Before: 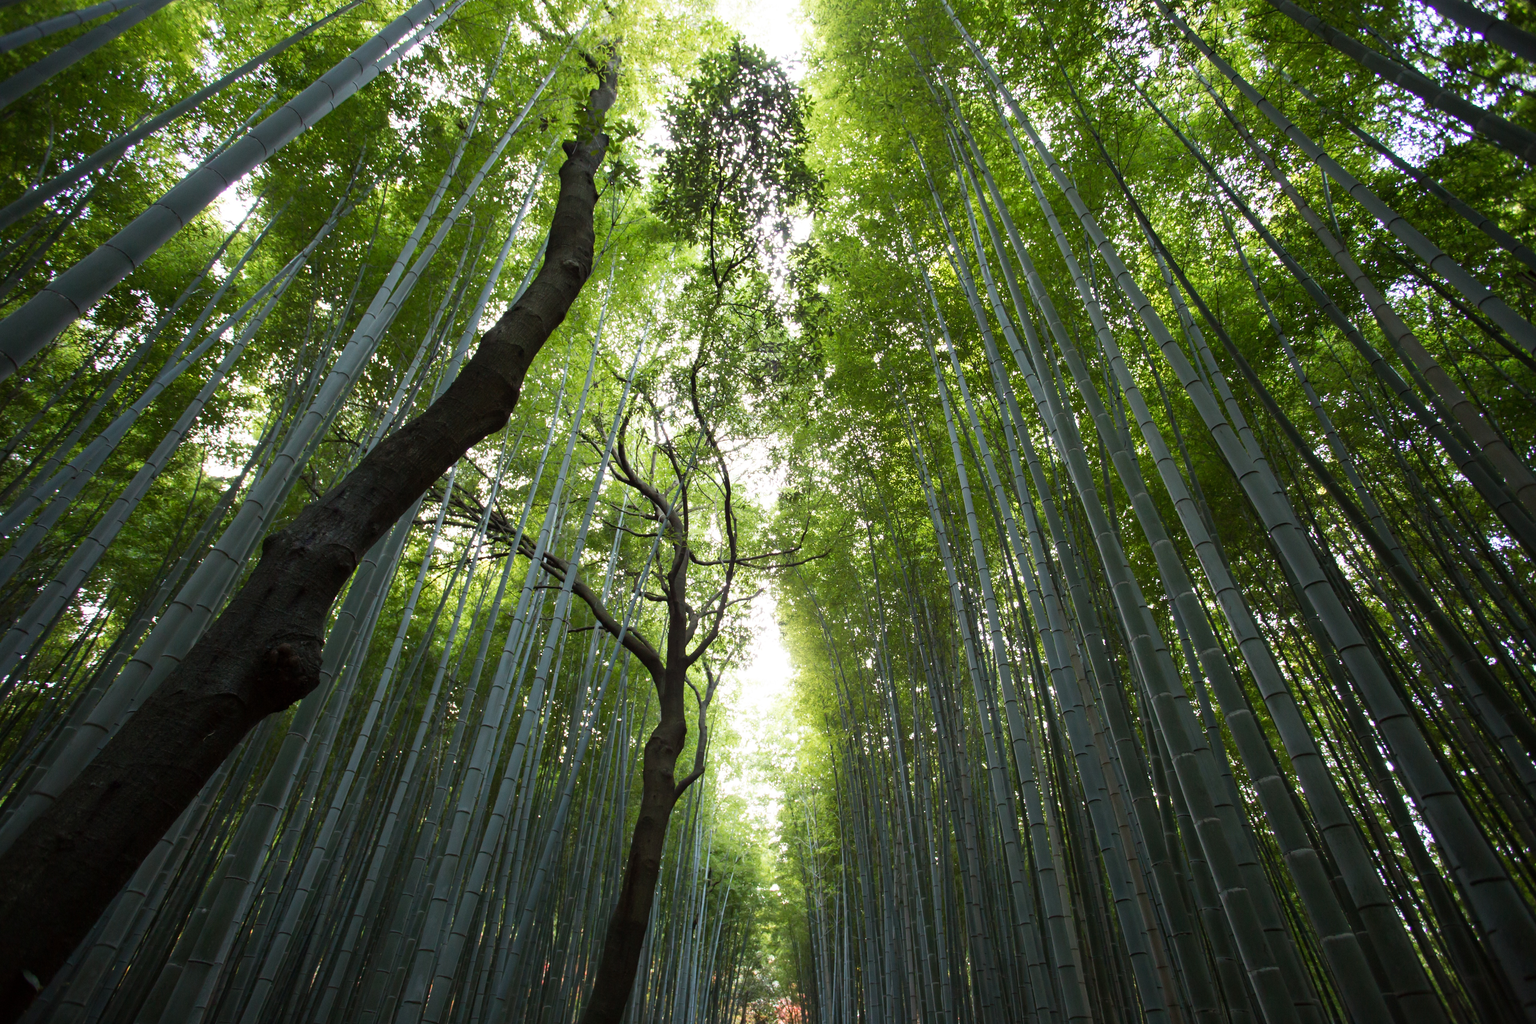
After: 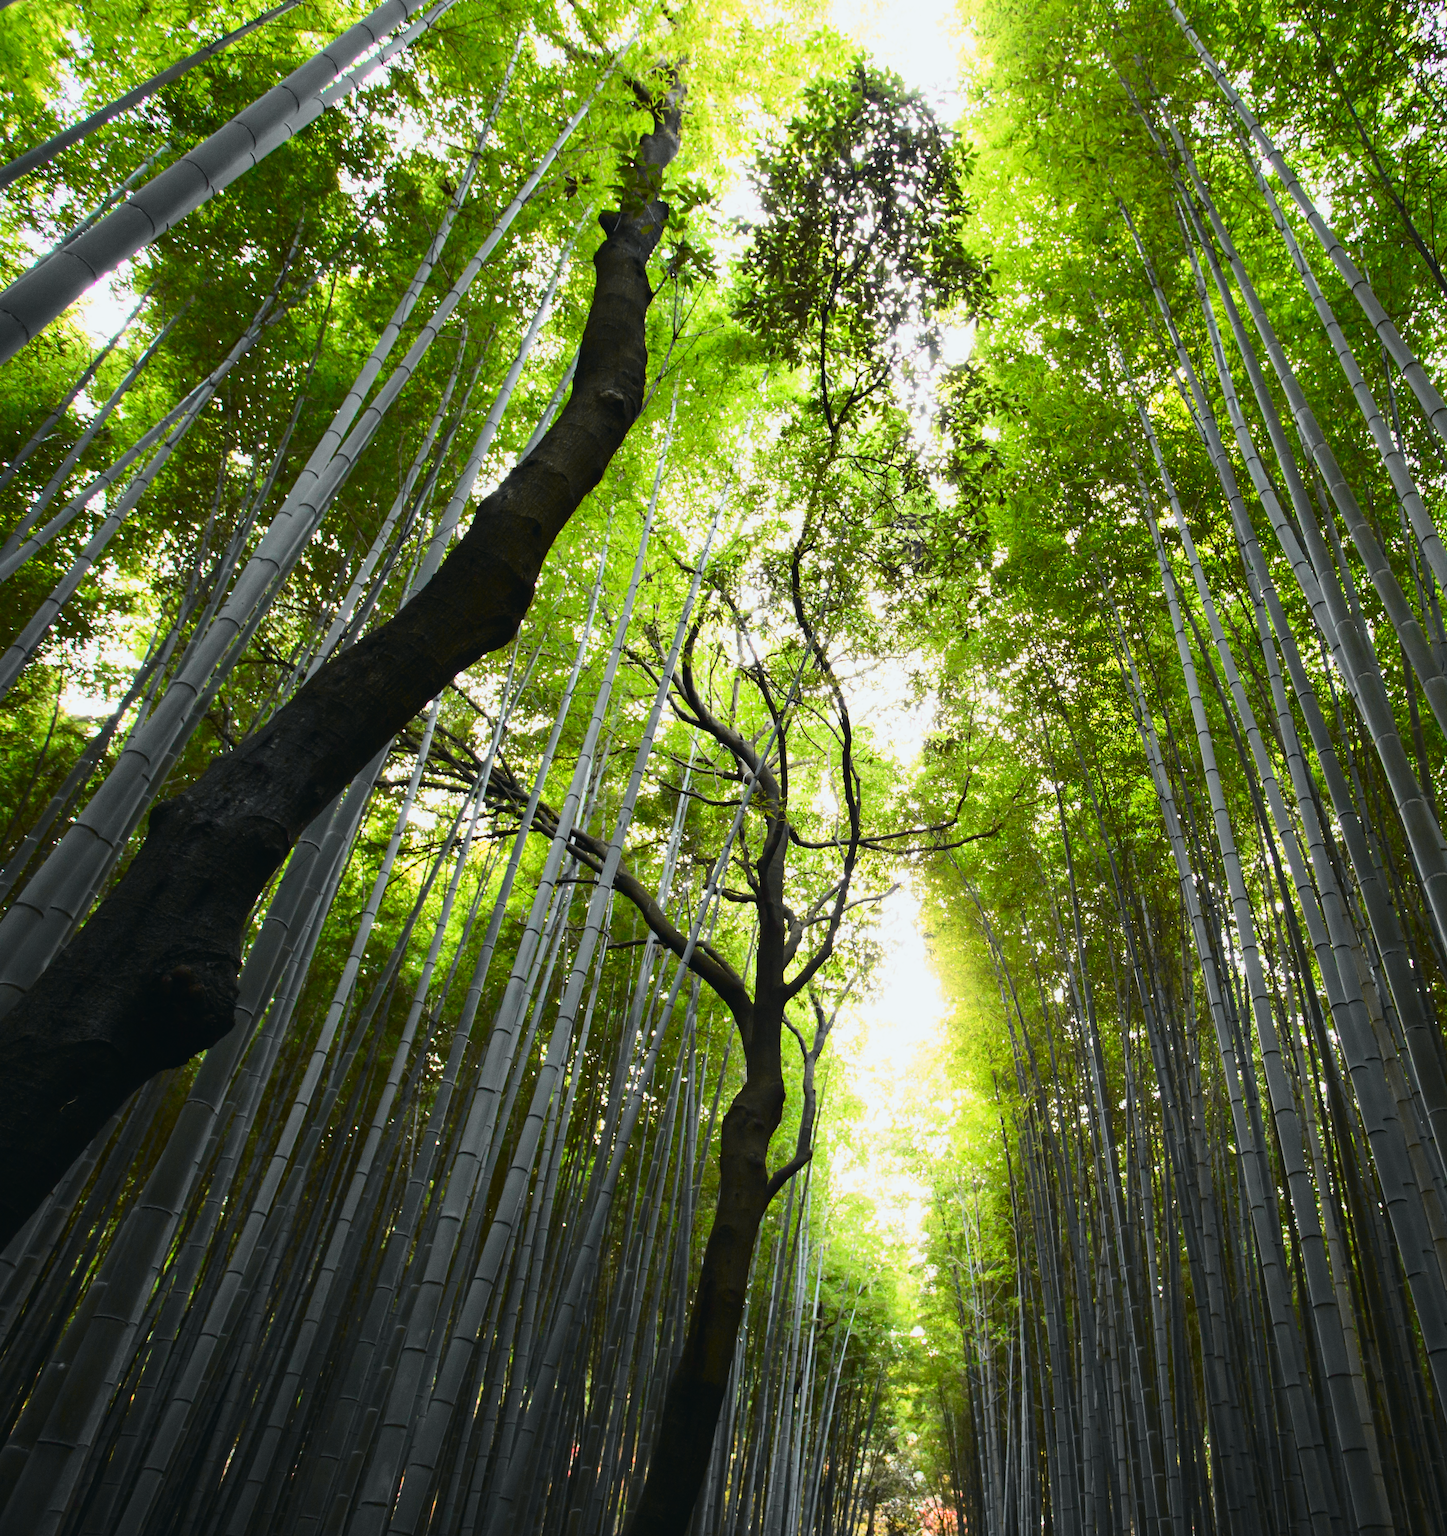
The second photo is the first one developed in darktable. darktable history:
crop: left 10.644%, right 26.528%
tone curve: curves: ch0 [(0, 0.026) (0.058, 0.049) (0.246, 0.214) (0.437, 0.498) (0.55, 0.644) (0.657, 0.767) (0.822, 0.9) (1, 0.961)]; ch1 [(0, 0) (0.346, 0.307) (0.408, 0.369) (0.453, 0.457) (0.476, 0.489) (0.502, 0.493) (0.521, 0.515) (0.537, 0.531) (0.612, 0.641) (0.676, 0.728) (1, 1)]; ch2 [(0, 0) (0.346, 0.34) (0.434, 0.46) (0.485, 0.494) (0.5, 0.494) (0.511, 0.504) (0.537, 0.551) (0.579, 0.599) (0.625, 0.686) (1, 1)], color space Lab, independent channels, preserve colors none
